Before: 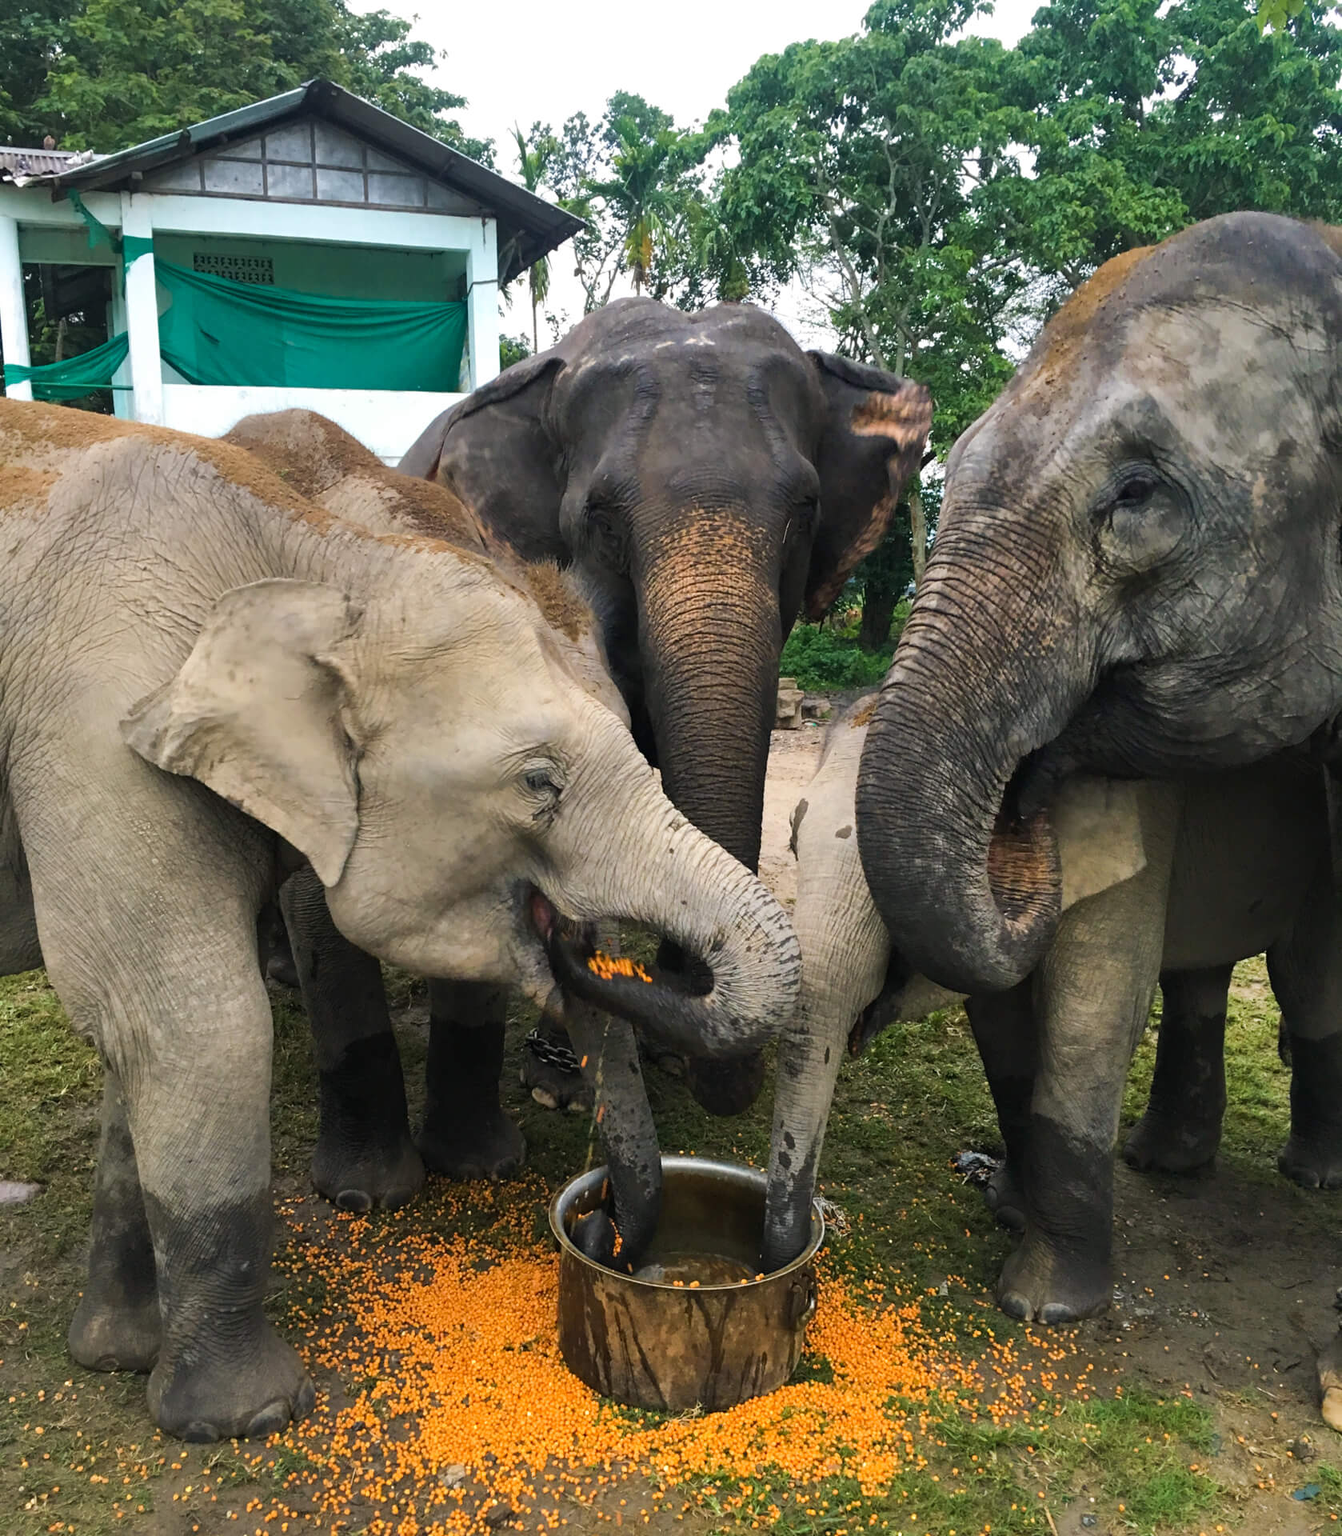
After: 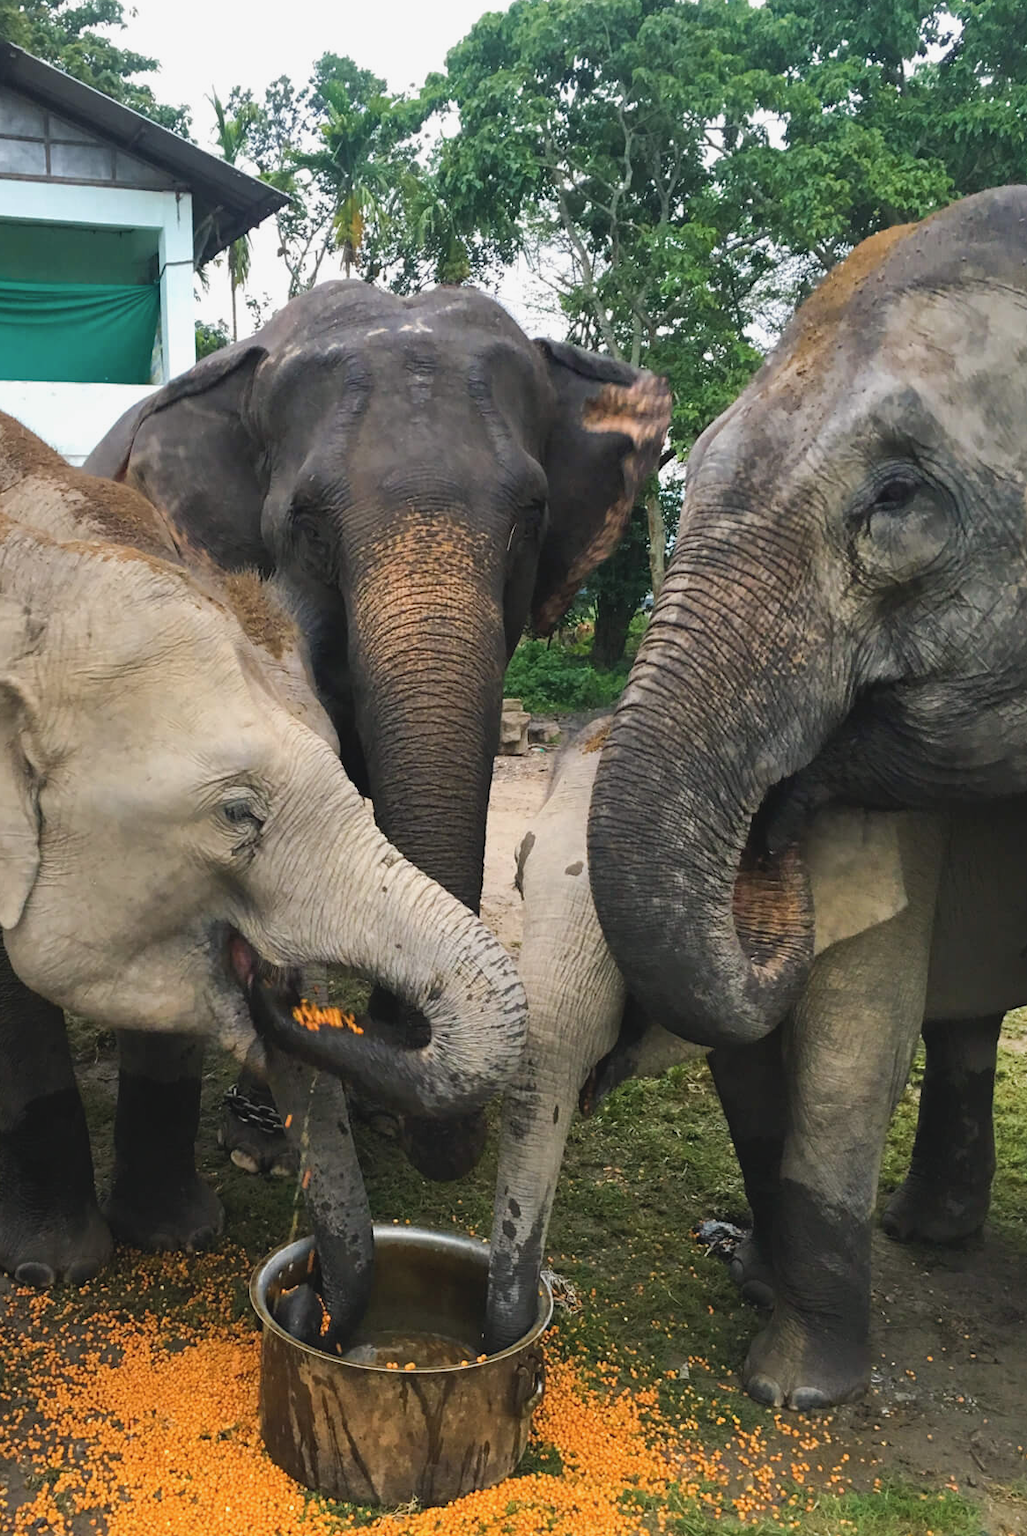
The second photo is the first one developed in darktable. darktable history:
crop and rotate: left 24.034%, top 2.838%, right 6.406%, bottom 6.299%
exposure: exposure 0.078 EV, compensate highlight preservation false
contrast brightness saturation: contrast -0.1, saturation -0.1
